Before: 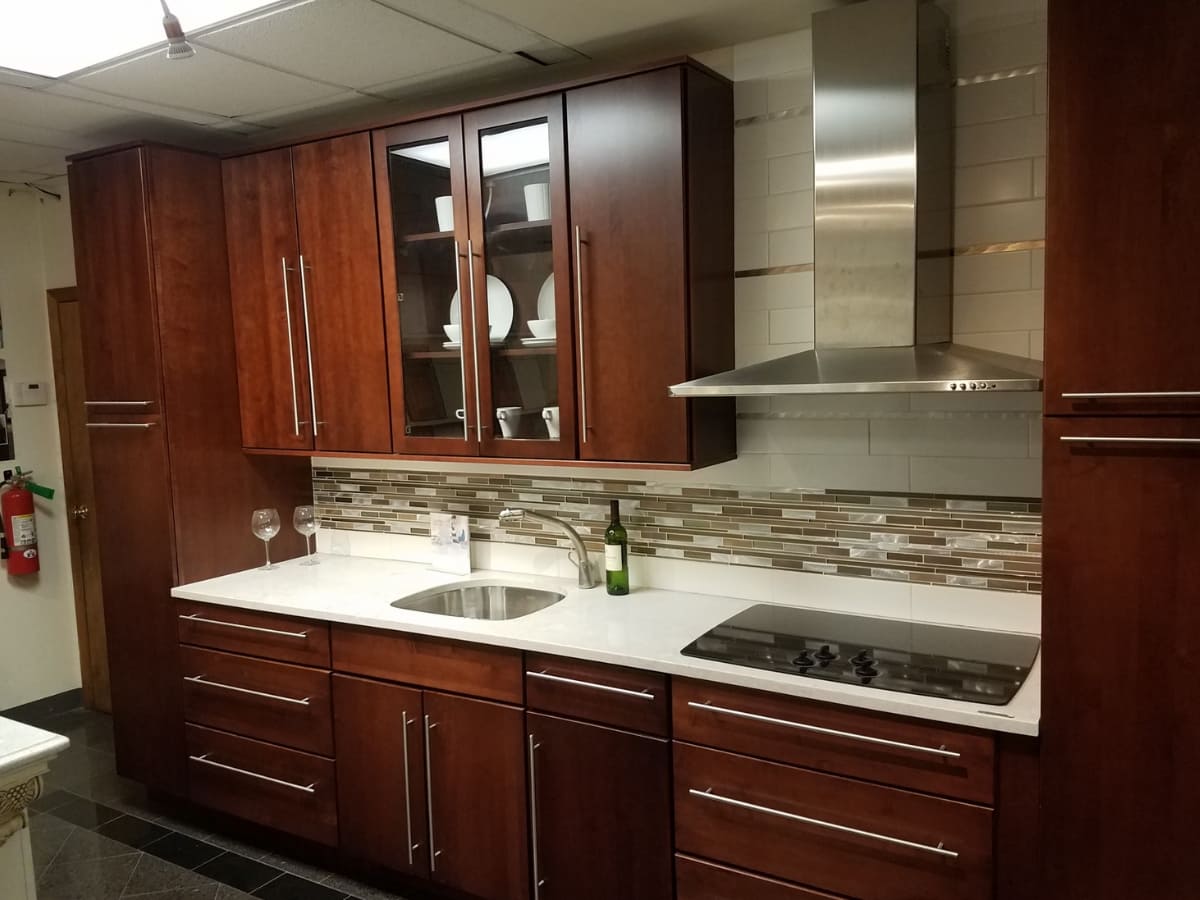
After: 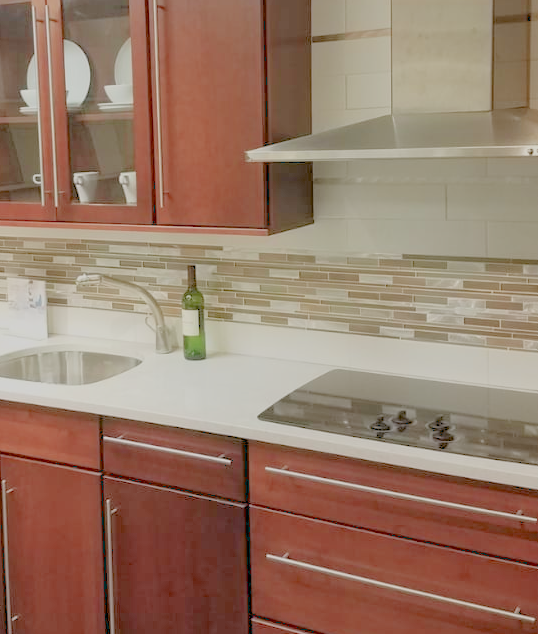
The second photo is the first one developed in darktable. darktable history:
crop: left 35.274%, top 26.142%, right 19.852%, bottom 3.349%
exposure: black level correction 0.001, exposure 1.868 EV, compensate highlight preservation false
tone equalizer: -8 EV 1.02 EV, -7 EV 1.02 EV, -6 EV 0.993 EV, -5 EV 1 EV, -4 EV 0.998 EV, -3 EV 0.75 EV, -2 EV 0.499 EV, -1 EV 0.235 EV, smoothing diameter 24.78%, edges refinement/feathering 12.77, preserve details guided filter
filmic rgb: black relative exposure -13.97 EV, white relative exposure 7.95 EV, threshold 5.97 EV, hardness 3.73, latitude 49.48%, contrast 0.512, enable highlight reconstruction true
